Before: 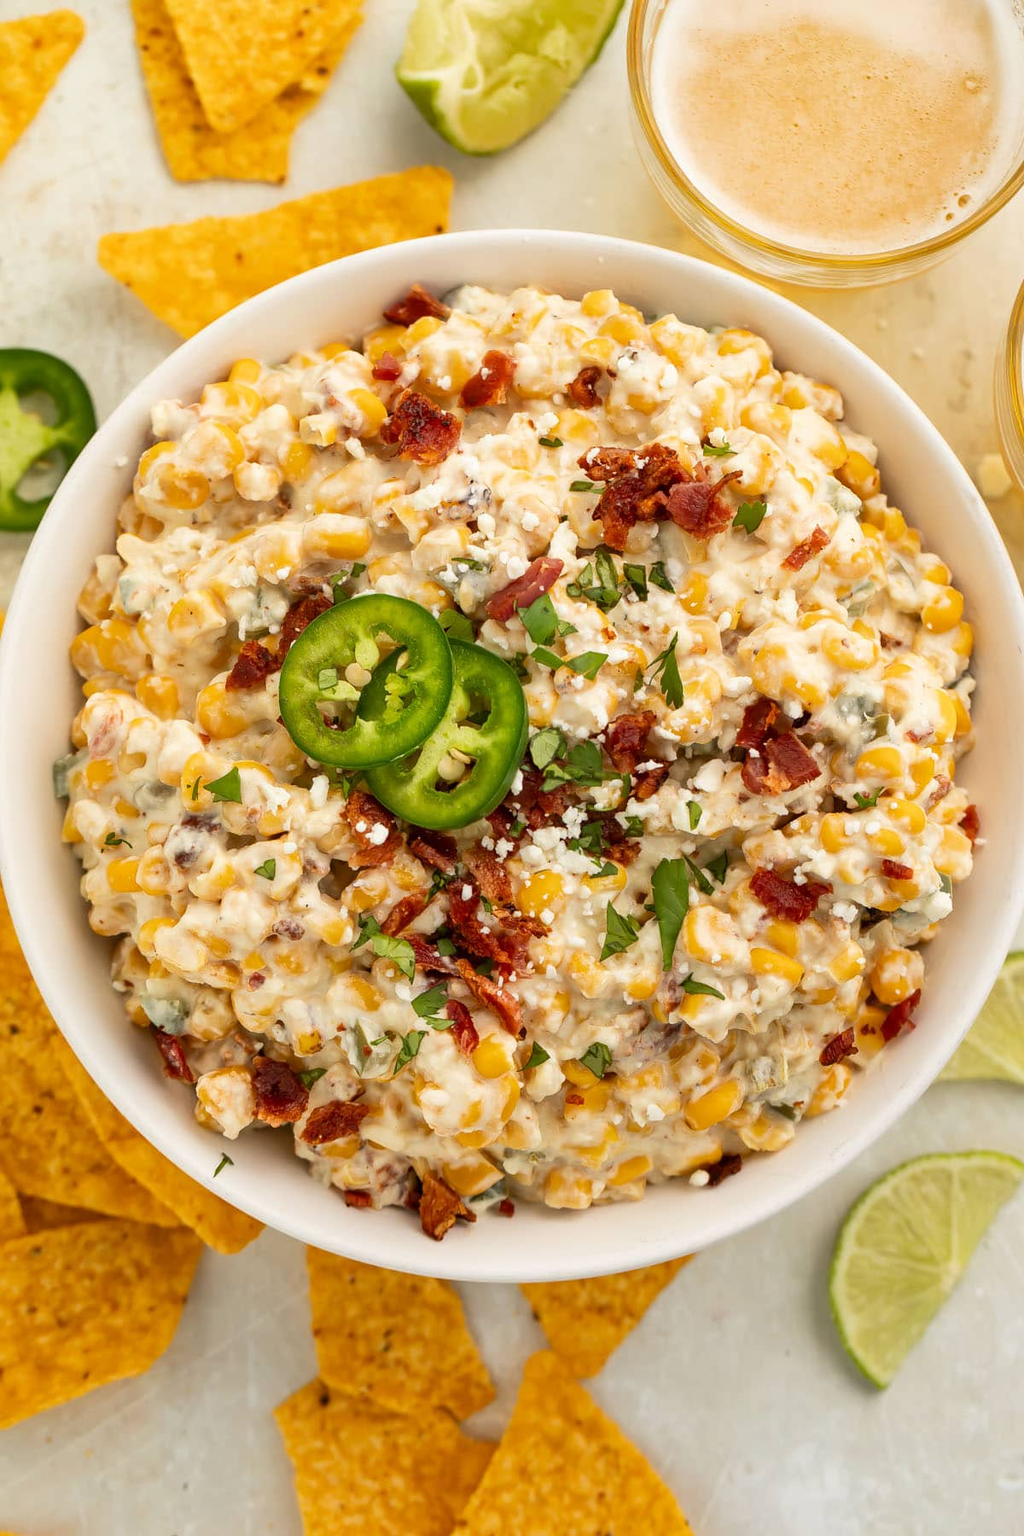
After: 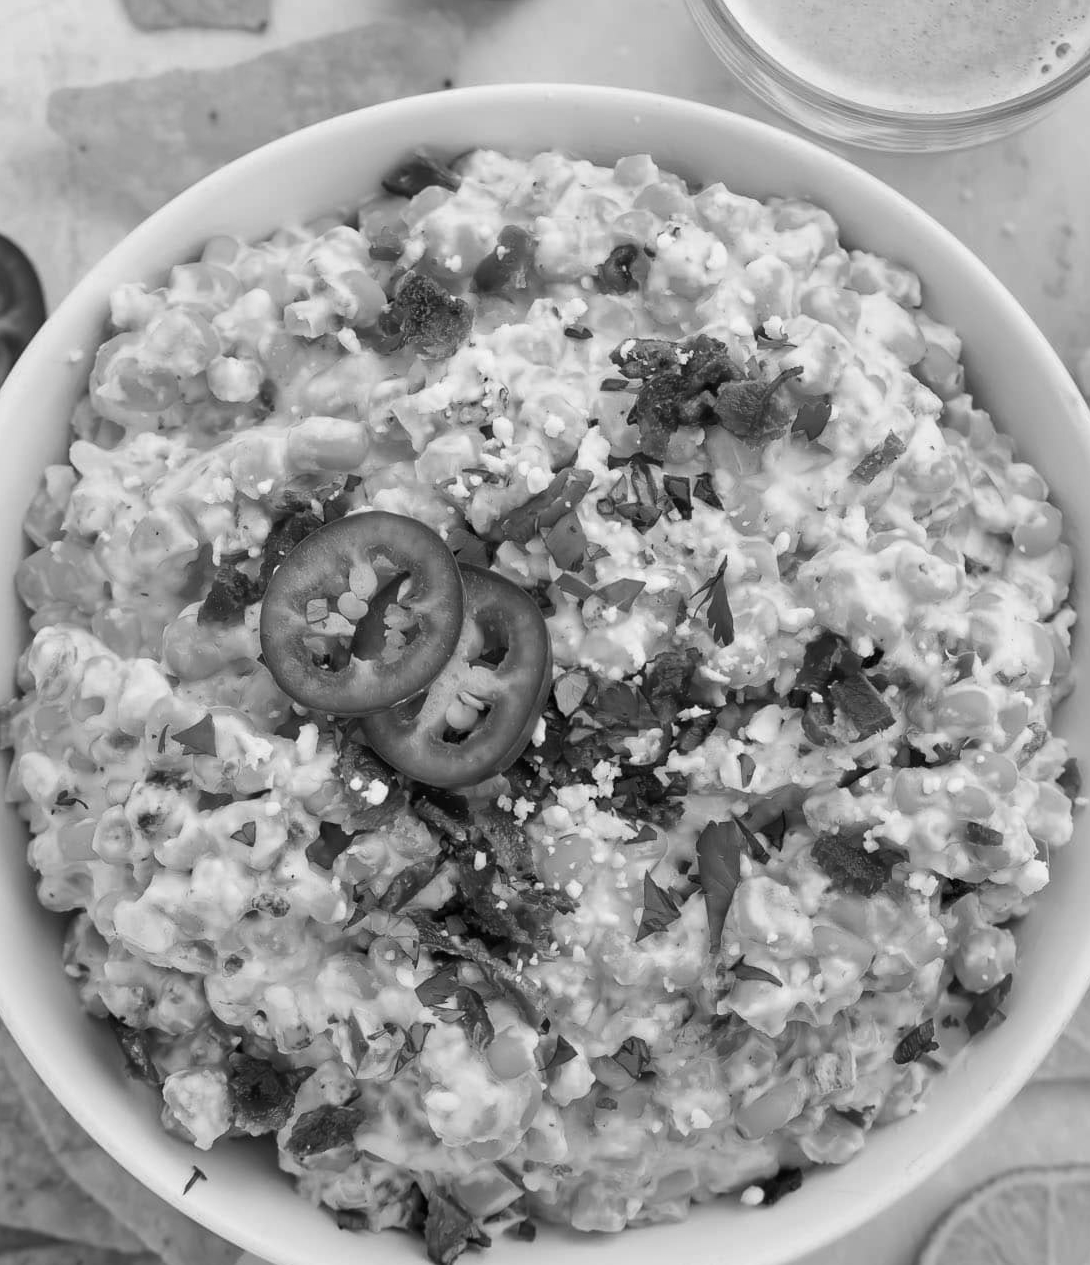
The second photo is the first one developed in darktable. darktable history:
crop: left 5.596%, top 10.314%, right 3.534%, bottom 19.395%
color calibration: output gray [0.22, 0.42, 0.37, 0], gray › normalize channels true, illuminant same as pipeline (D50), adaptation XYZ, x 0.346, y 0.359, gamut compression 0
